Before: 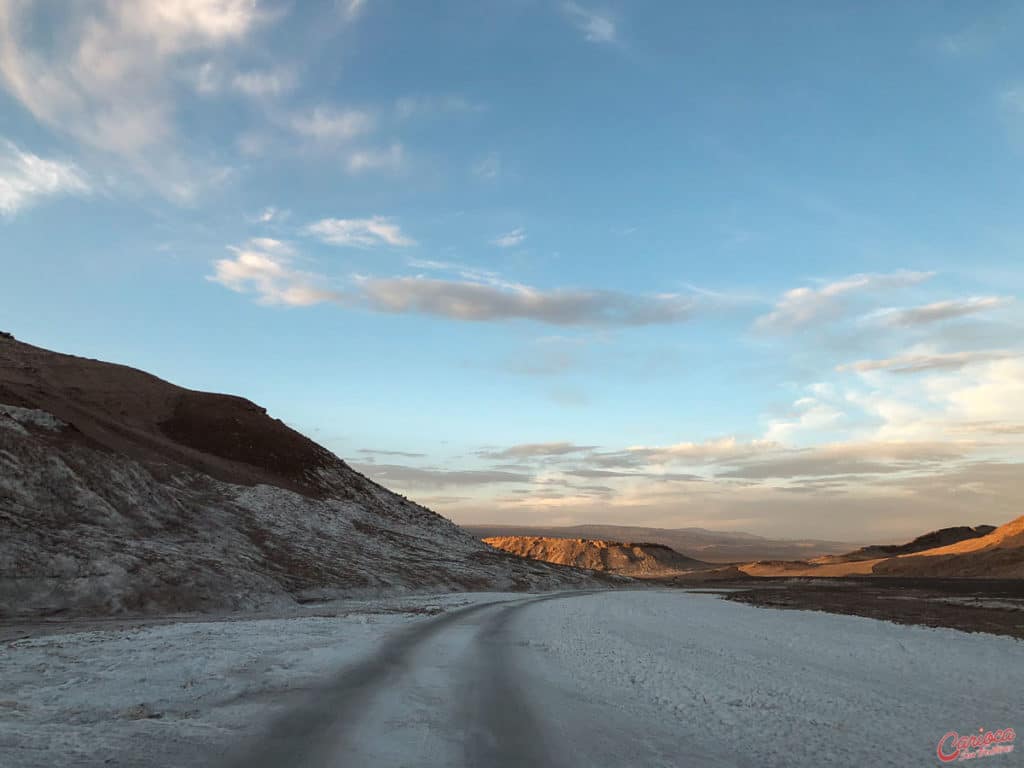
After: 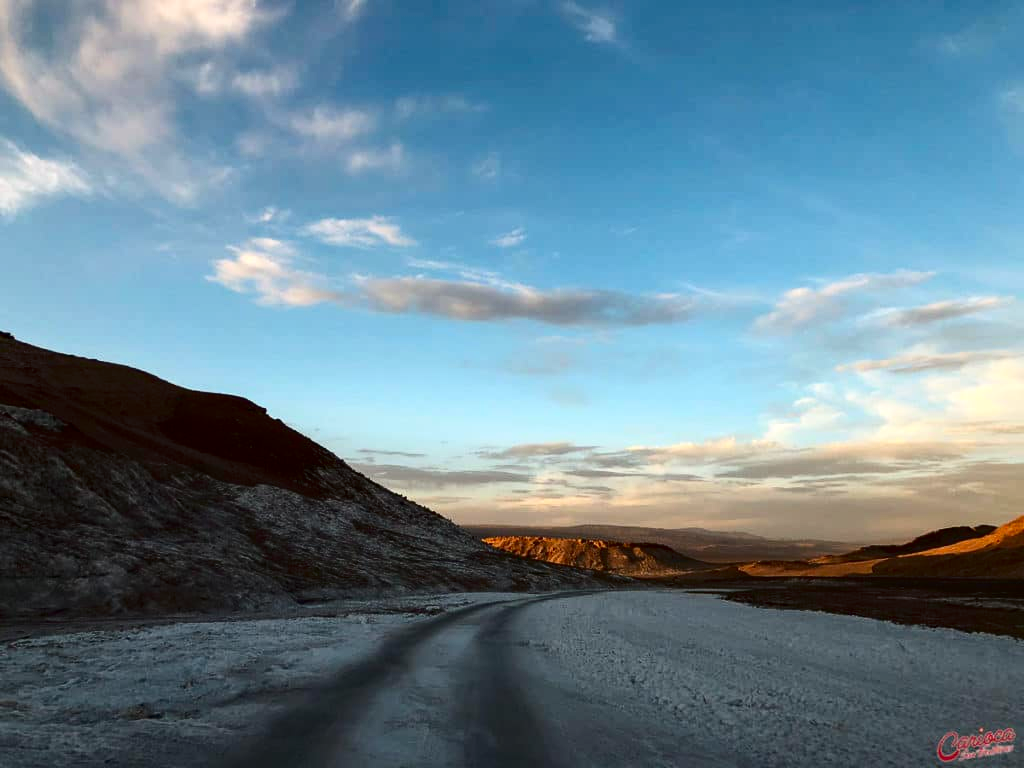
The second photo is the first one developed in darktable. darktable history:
haze removal: strength 0.12, distance 0.25, compatibility mode true, adaptive false
contrast brightness saturation: contrast 0.22, brightness -0.19, saturation 0.24
